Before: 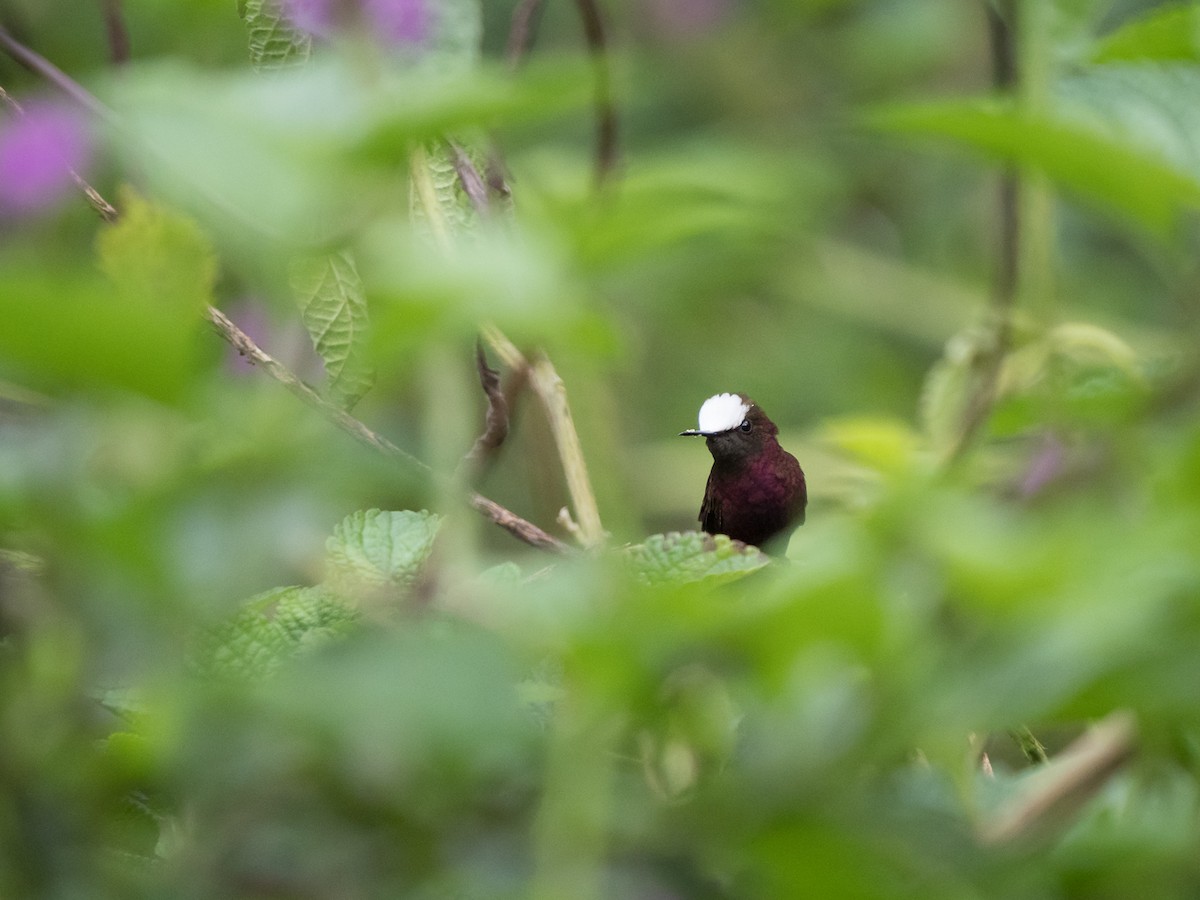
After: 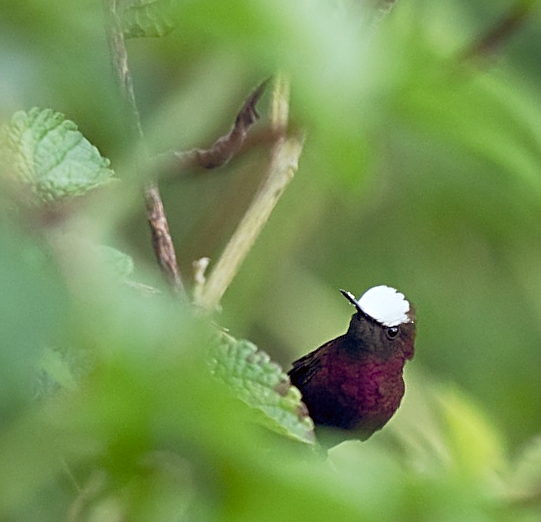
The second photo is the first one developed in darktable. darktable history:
color correction: highlights a* -2.91, highlights b* -2.14, shadows a* 2.48, shadows b* 2.94
crop and rotate: angle -45.71°, top 16.518%, right 0.913%, bottom 11.746%
color balance rgb: global offset › chroma 0.145%, global offset › hue 253.28°, perceptual saturation grading › global saturation 20%, perceptual saturation grading › highlights -50.117%, perceptual saturation grading › shadows 30.639%, global vibrance 30.505%
sharpen: radius 2.535, amount 0.623
tone curve: curves: ch0 [(0, 0) (0.15, 0.17) (0.452, 0.437) (0.611, 0.588) (0.751, 0.749) (1, 1)]; ch1 [(0, 0) (0.325, 0.327) (0.412, 0.45) (0.453, 0.484) (0.5, 0.499) (0.541, 0.55) (0.617, 0.612) (0.695, 0.697) (1, 1)]; ch2 [(0, 0) (0.386, 0.397) (0.452, 0.459) (0.505, 0.498) (0.524, 0.547) (0.574, 0.566) (0.633, 0.641) (1, 1)], preserve colors none
